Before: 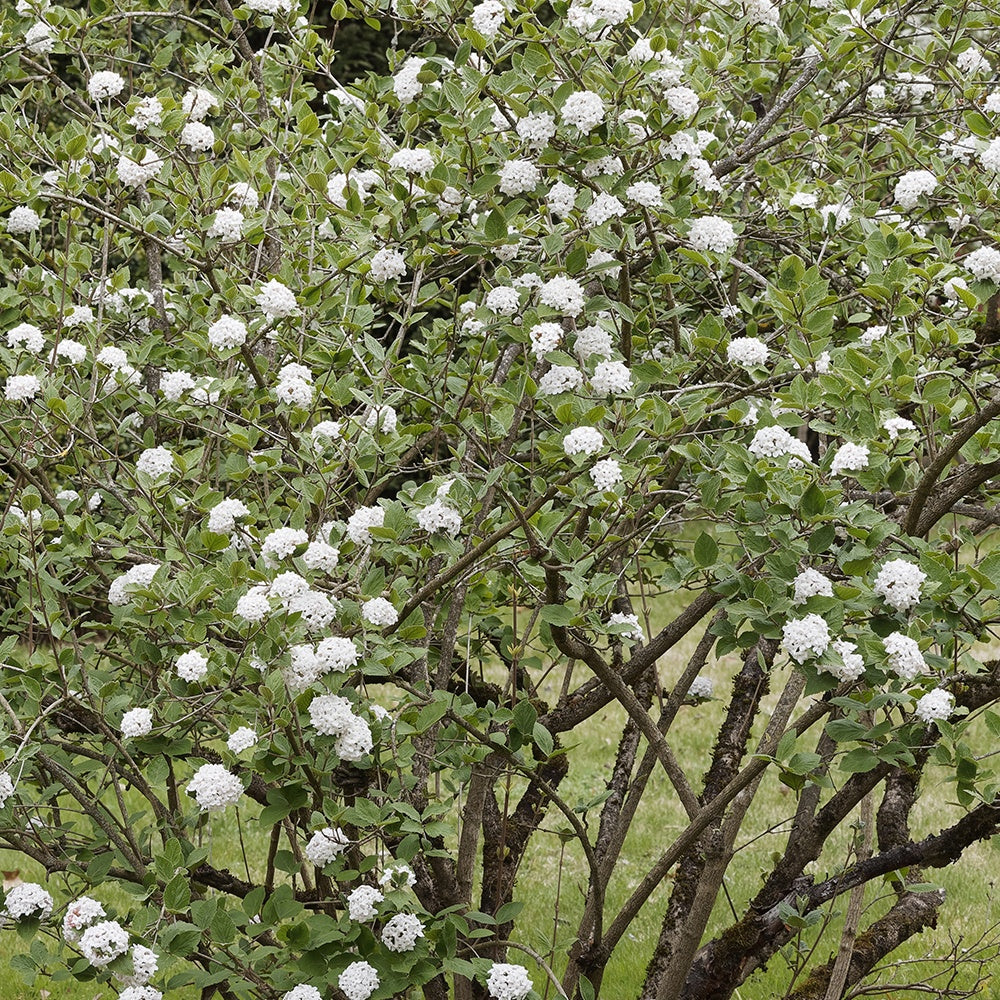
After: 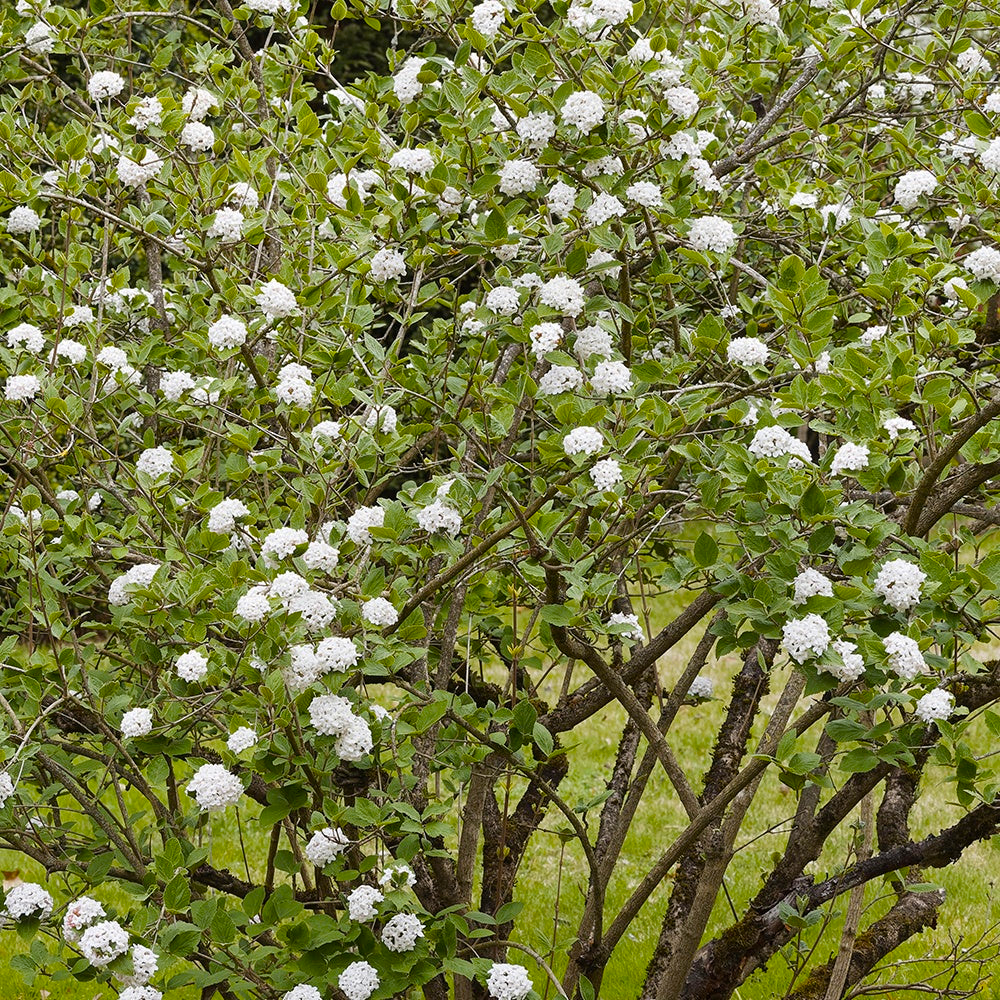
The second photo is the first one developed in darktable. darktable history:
color balance rgb: linear chroma grading › global chroma 15%, perceptual saturation grading › global saturation 30%
color contrast: green-magenta contrast 0.96
